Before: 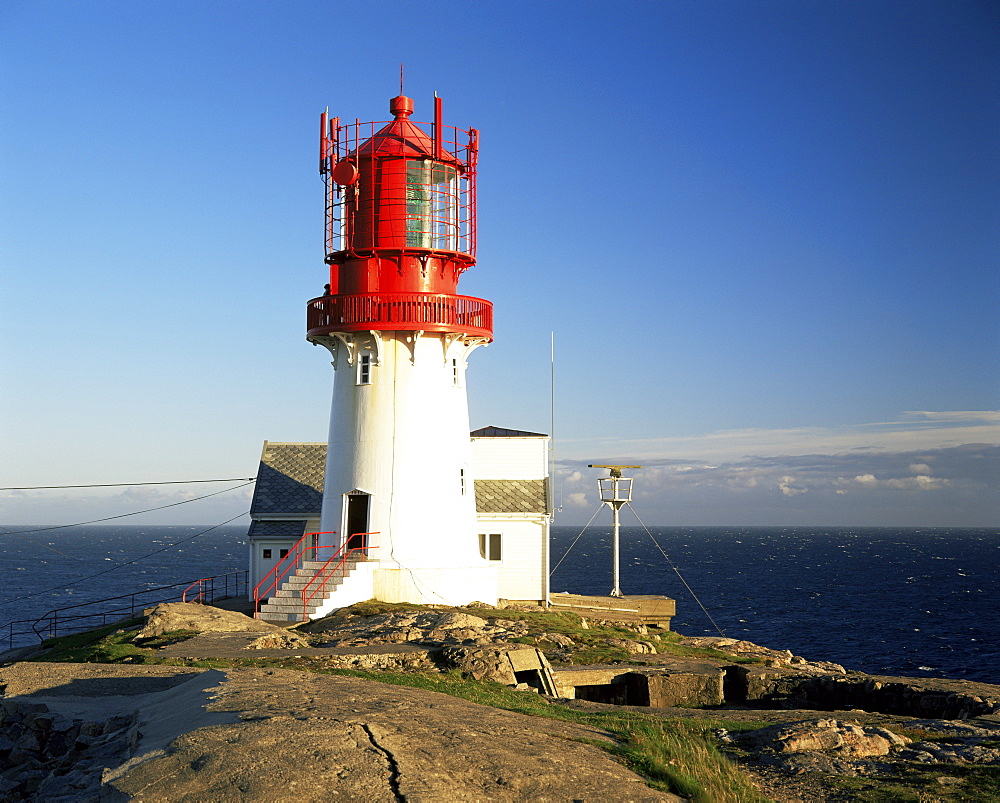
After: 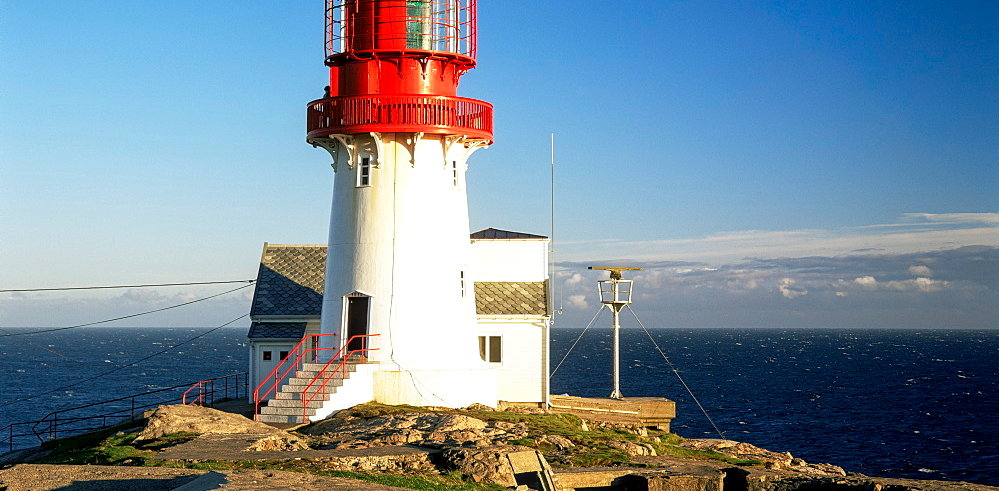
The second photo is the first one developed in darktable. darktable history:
crop and rotate: top 24.792%, bottom 13.958%
local contrast: detail 130%
